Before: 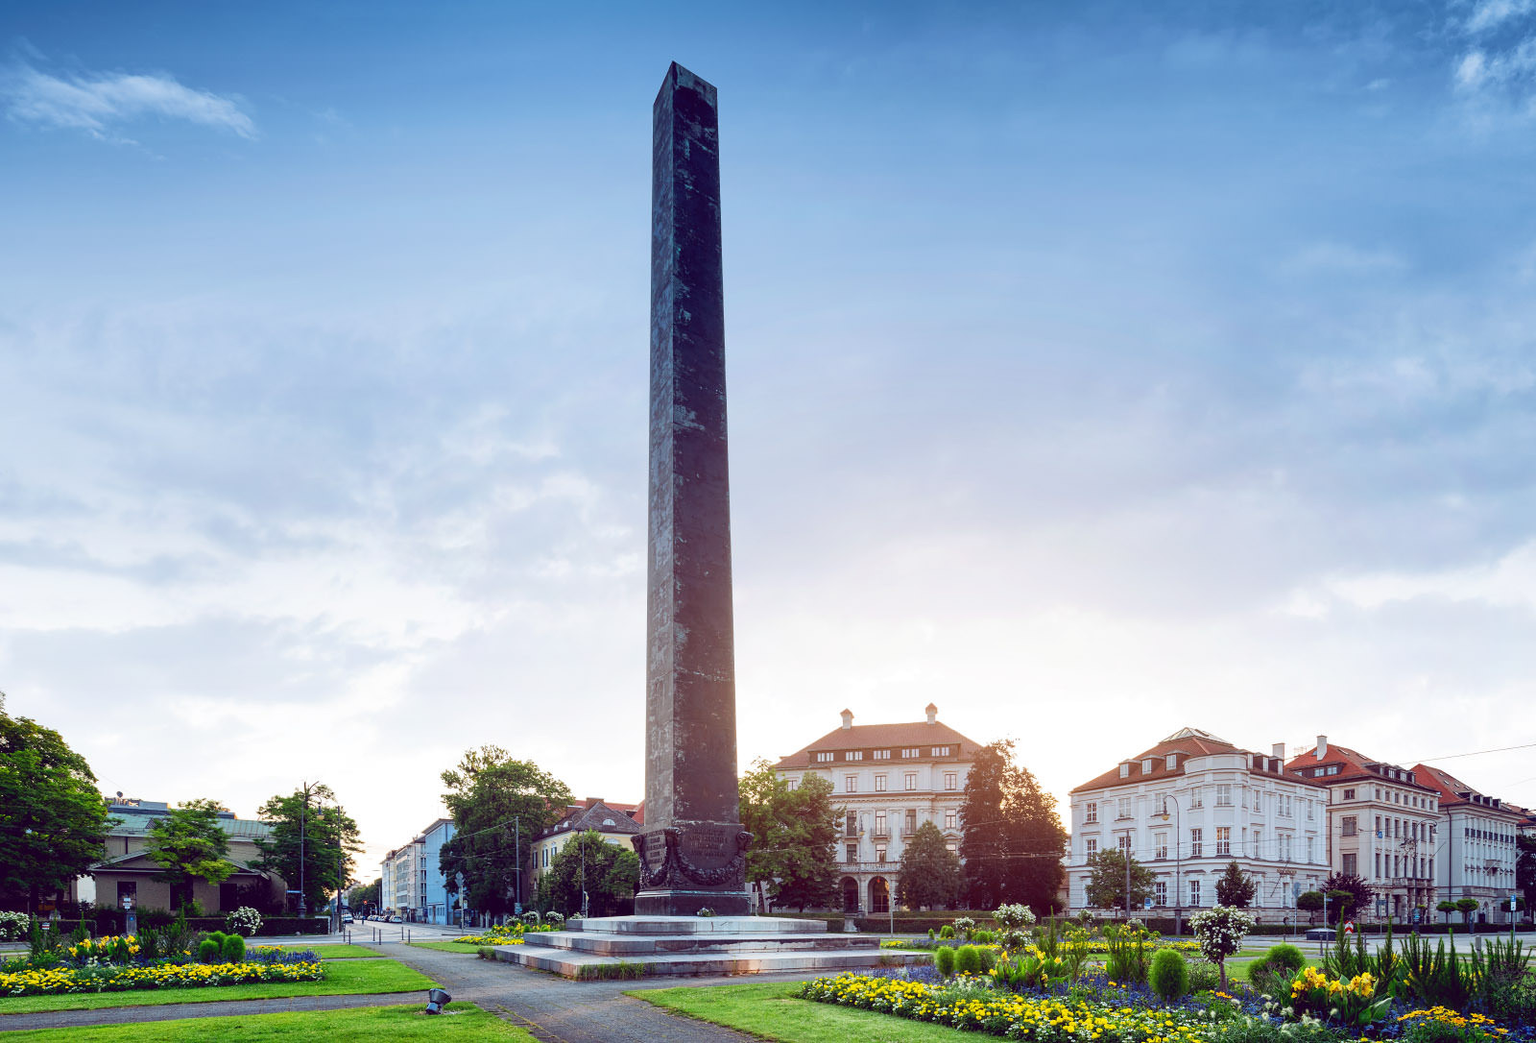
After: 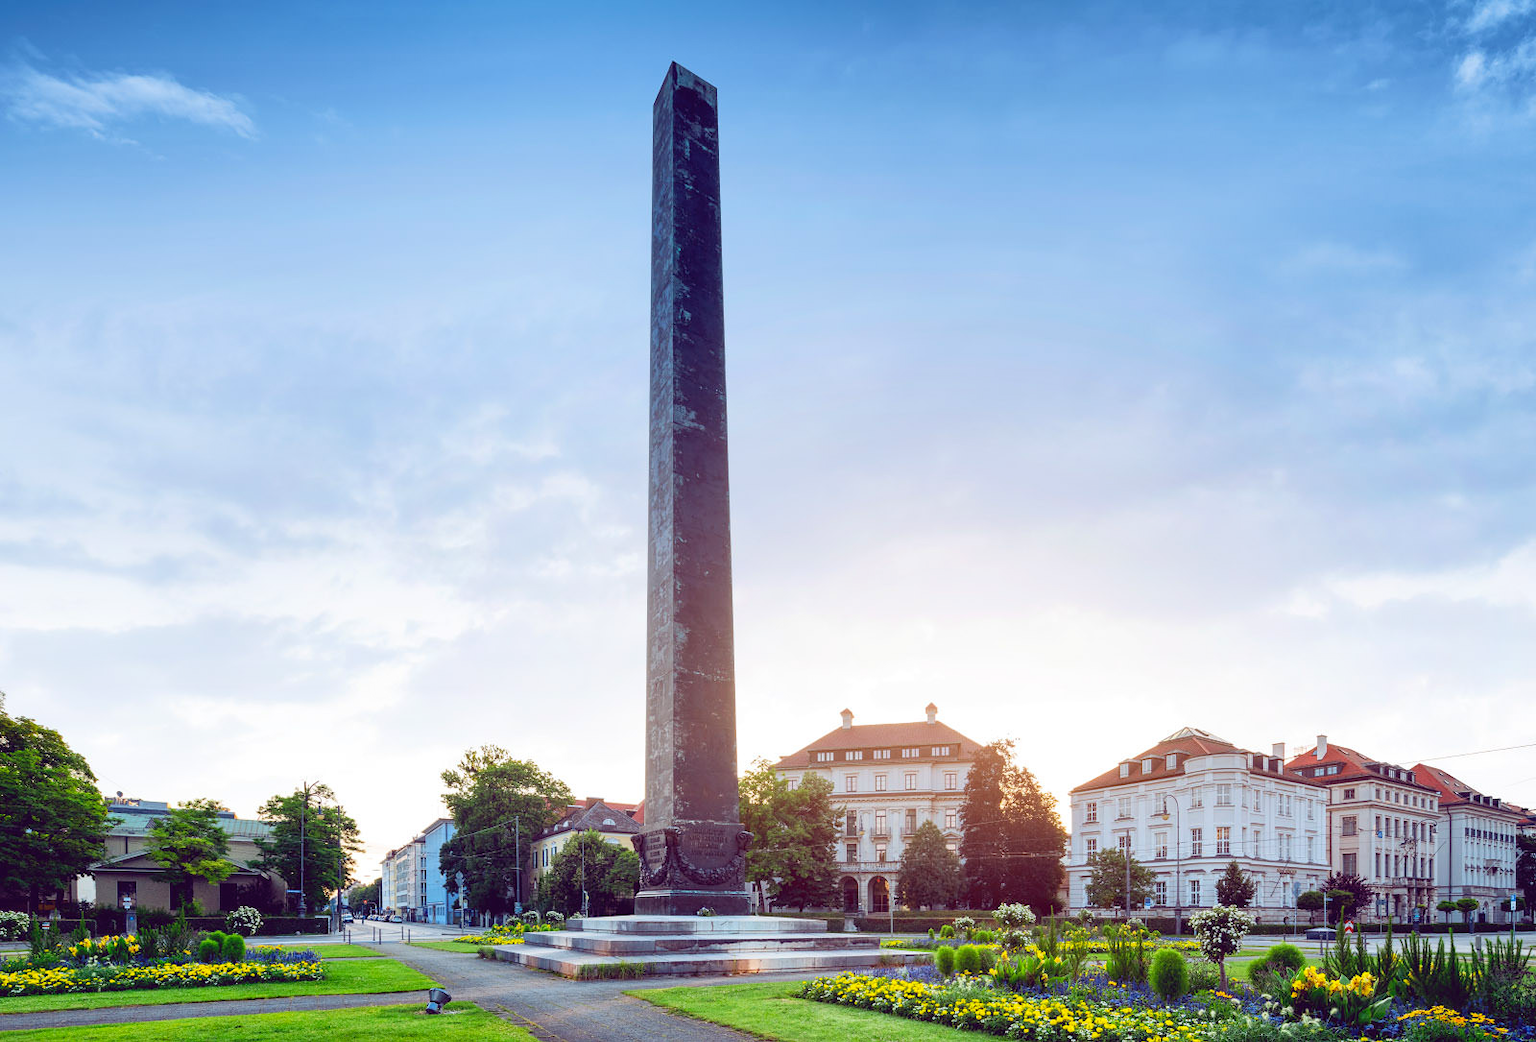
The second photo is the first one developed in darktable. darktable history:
contrast brightness saturation: contrast 0.034, brightness 0.065, saturation 0.124
